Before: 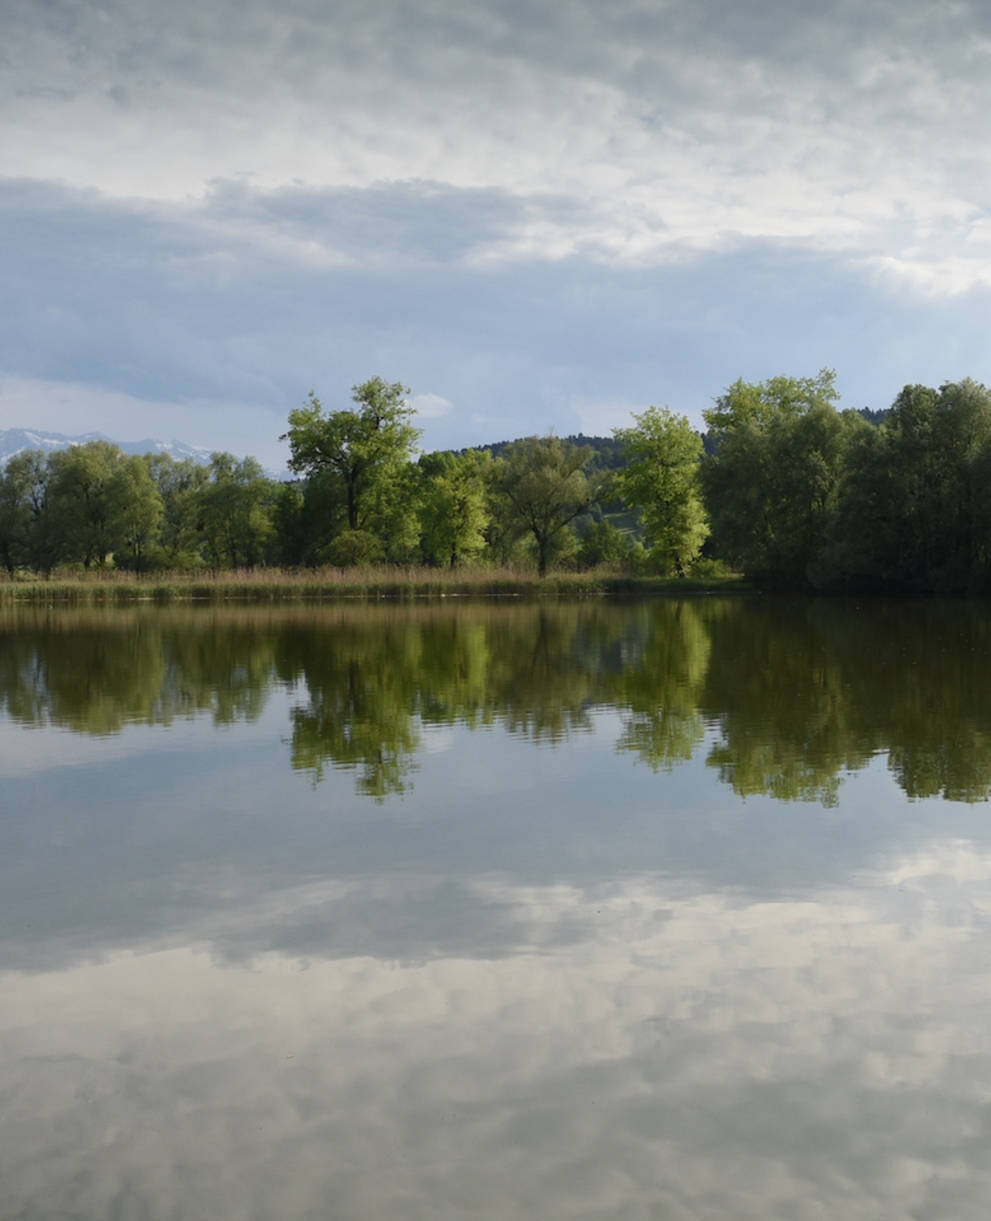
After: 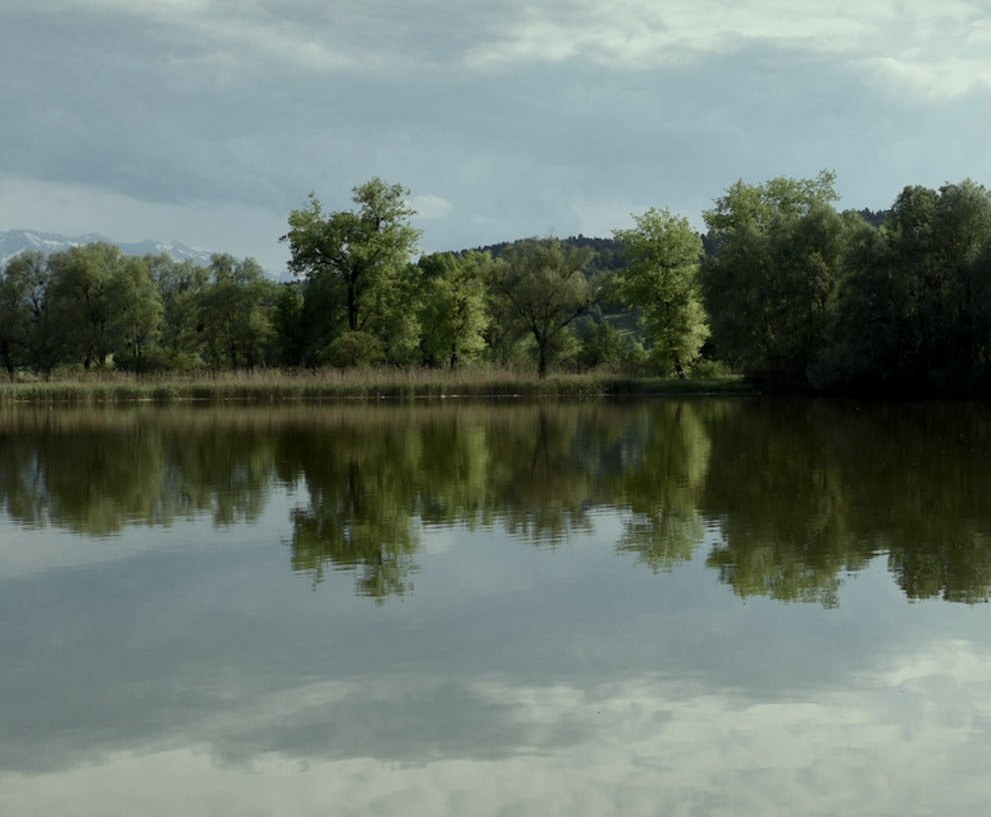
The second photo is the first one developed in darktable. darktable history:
exposure: black level correction 0.006, exposure -0.227 EV, compensate exposure bias true, compensate highlight preservation false
color correction: highlights a* -7.91, highlights b* 3.73
contrast brightness saturation: contrast 0.101, saturation -0.295
crop: top 16.303%, bottom 16.779%
